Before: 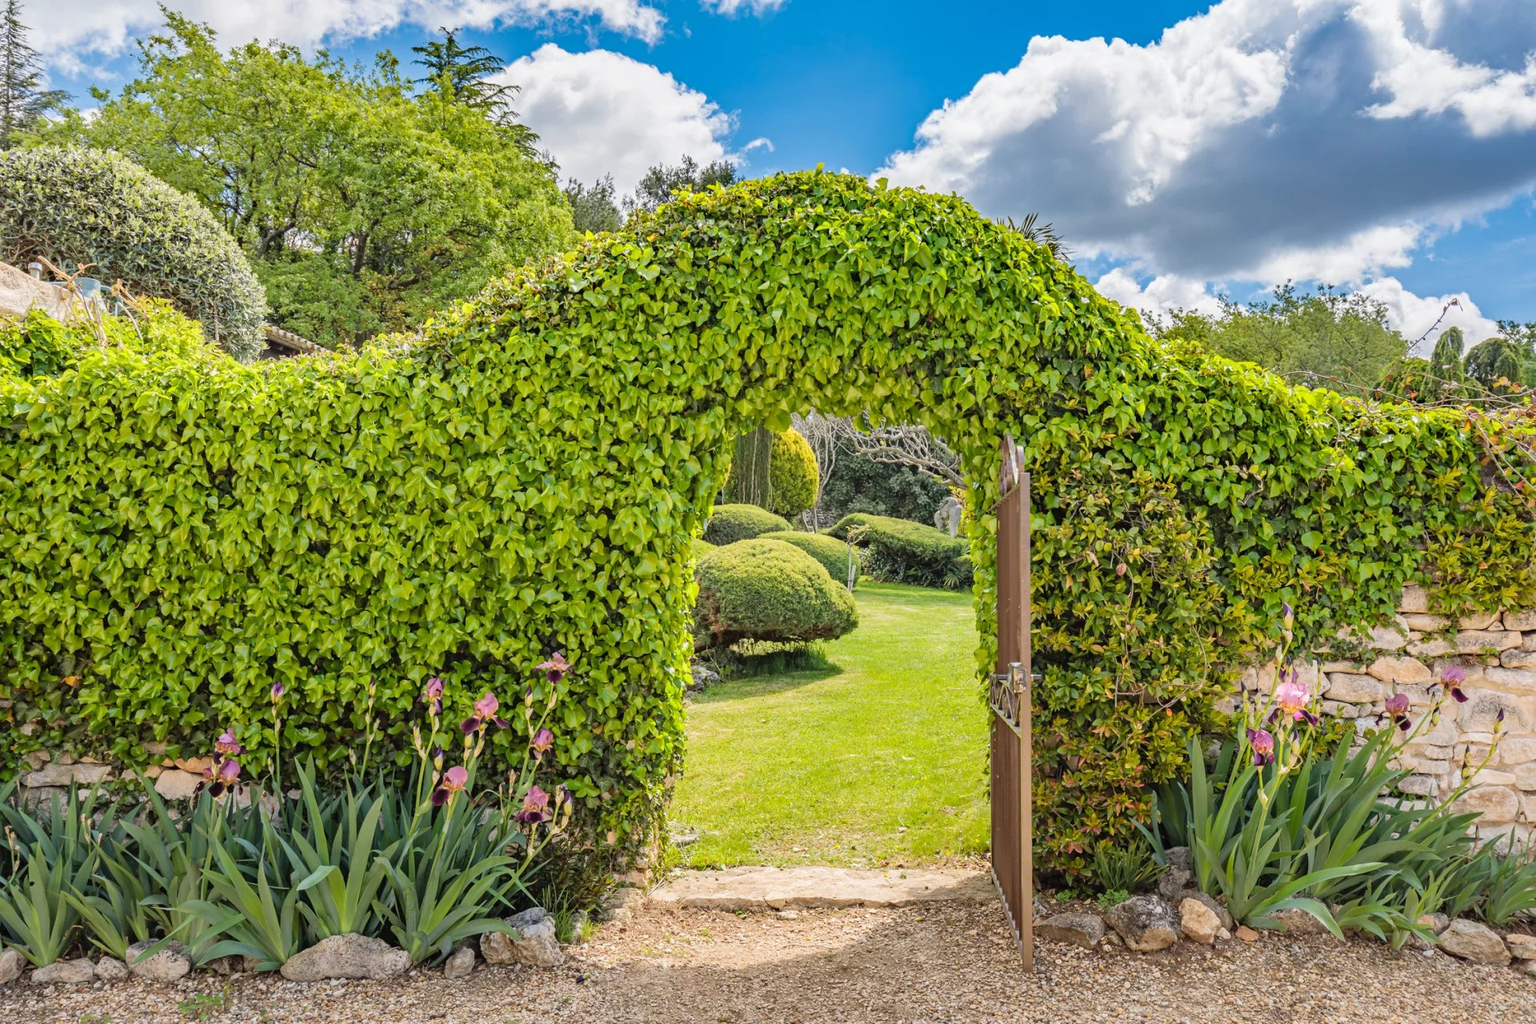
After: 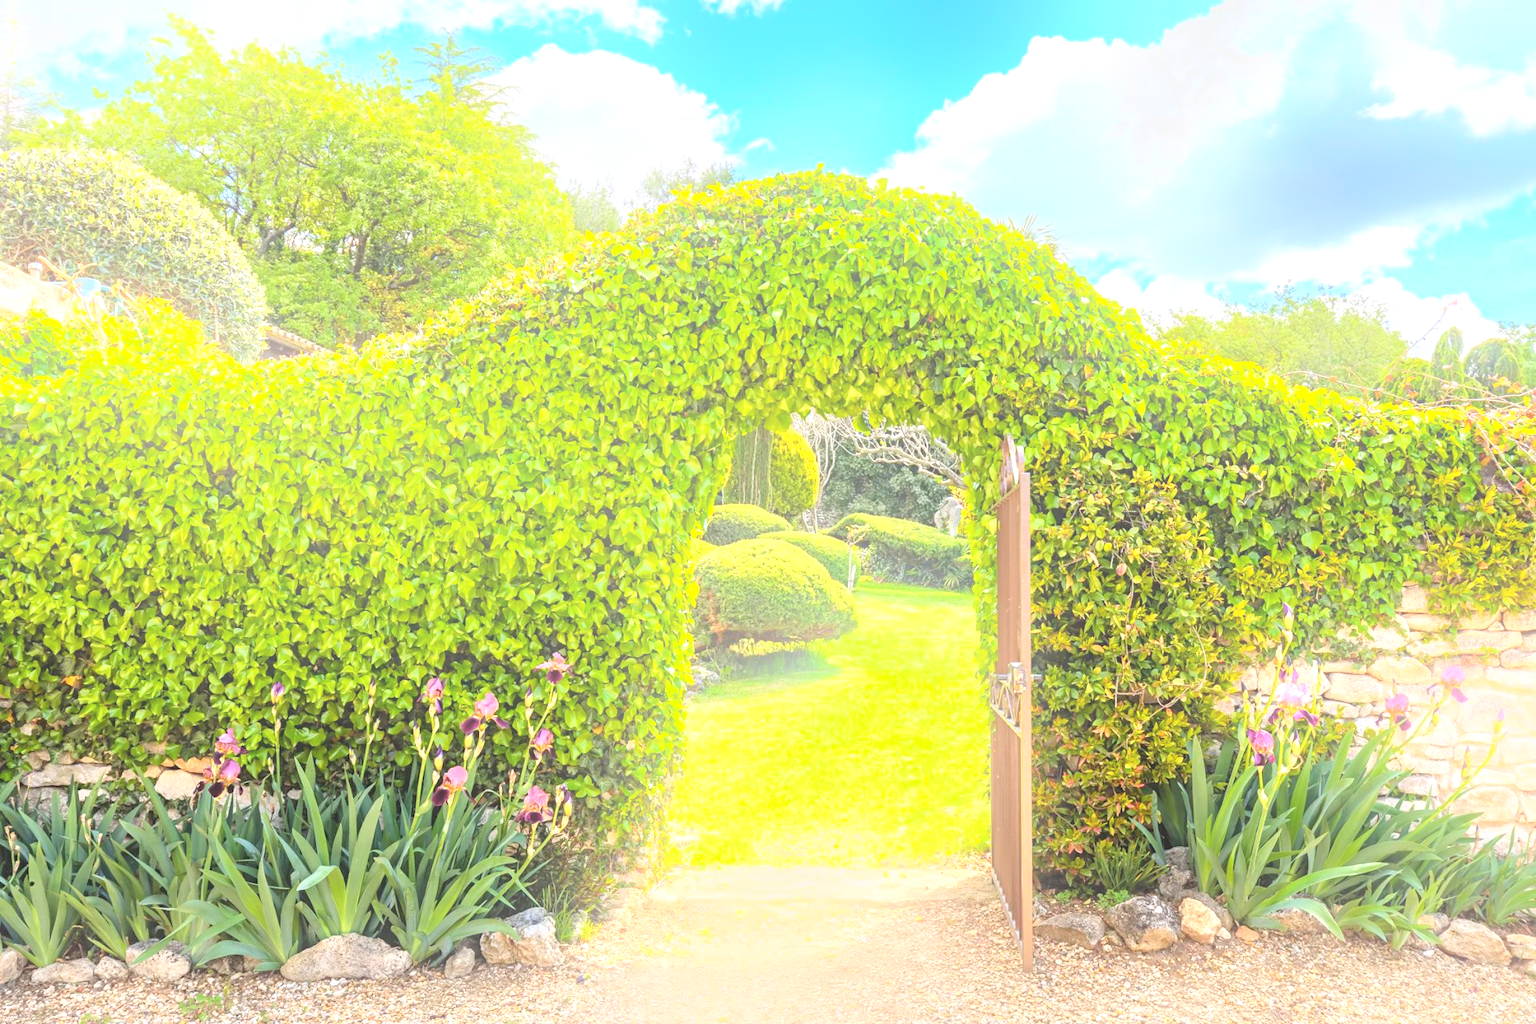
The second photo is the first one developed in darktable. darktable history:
bloom: on, module defaults
exposure: black level correction 0, exposure 1 EV, compensate exposure bias true, compensate highlight preservation false
